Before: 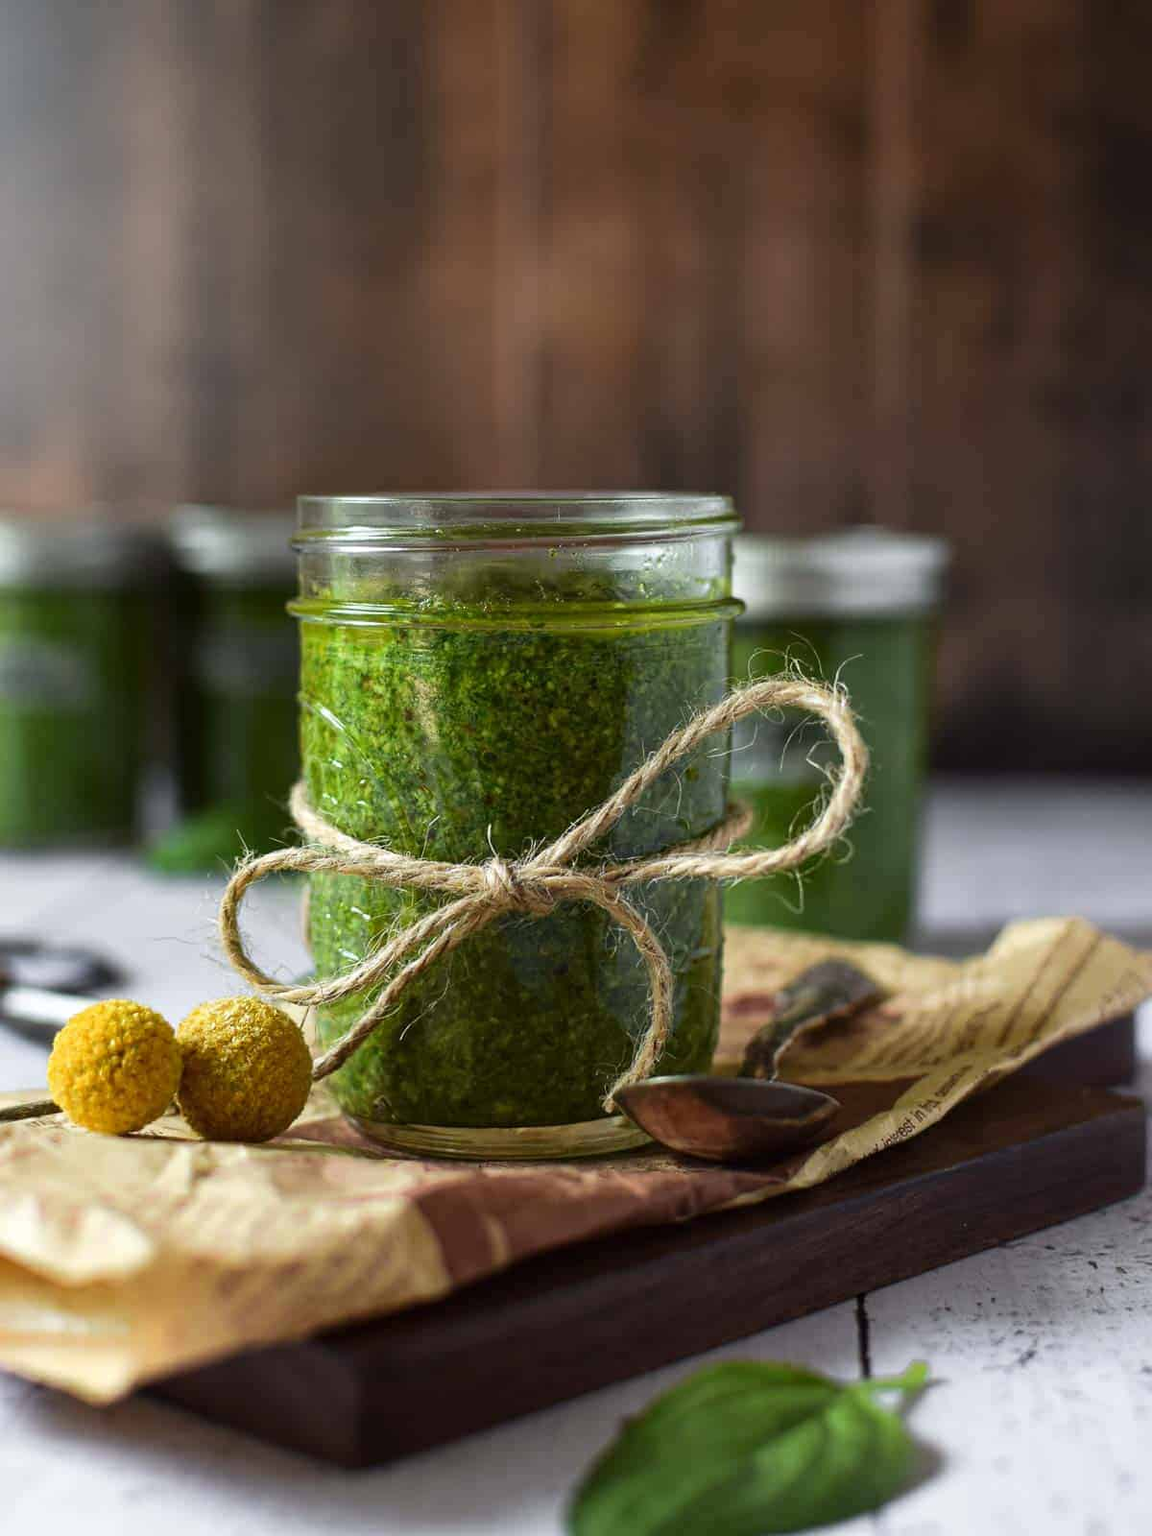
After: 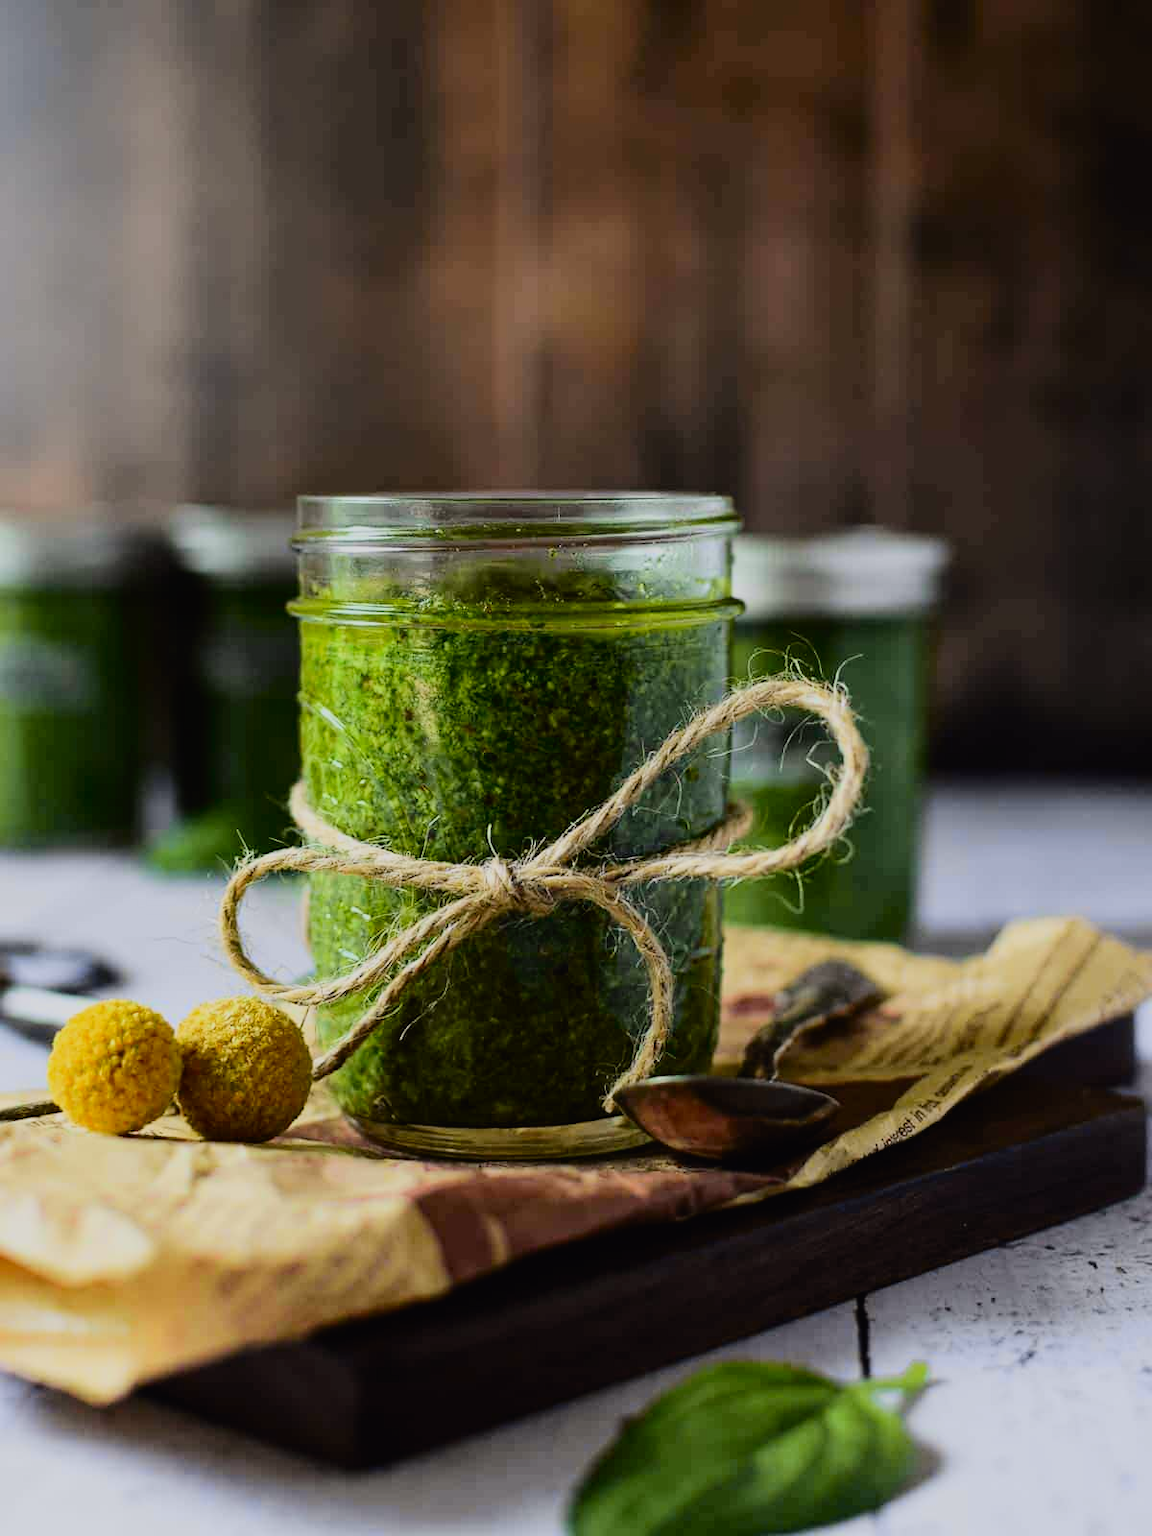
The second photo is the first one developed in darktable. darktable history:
filmic rgb: black relative exposure -7.15 EV, white relative exposure 5.36 EV, hardness 3.02, color science v6 (2022)
tone curve: curves: ch0 [(0, 0.011) (0.139, 0.106) (0.295, 0.271) (0.499, 0.523) (0.739, 0.782) (0.857, 0.879) (1, 0.967)]; ch1 [(0, 0) (0.272, 0.249) (0.388, 0.385) (0.469, 0.456) (0.495, 0.497) (0.524, 0.518) (0.602, 0.623) (0.725, 0.779) (1, 1)]; ch2 [(0, 0) (0.125, 0.089) (0.353, 0.329) (0.443, 0.408) (0.502, 0.499) (0.548, 0.549) (0.608, 0.635) (1, 1)], color space Lab, independent channels, preserve colors none
